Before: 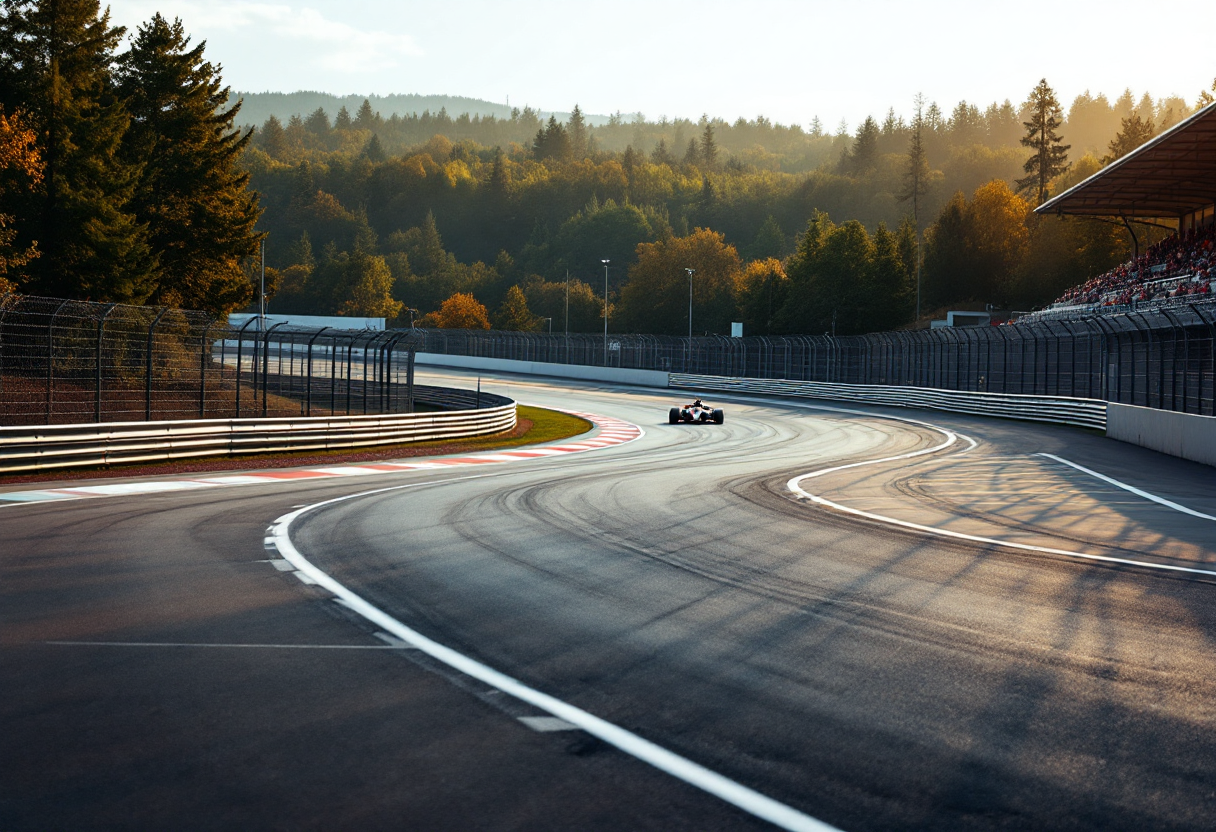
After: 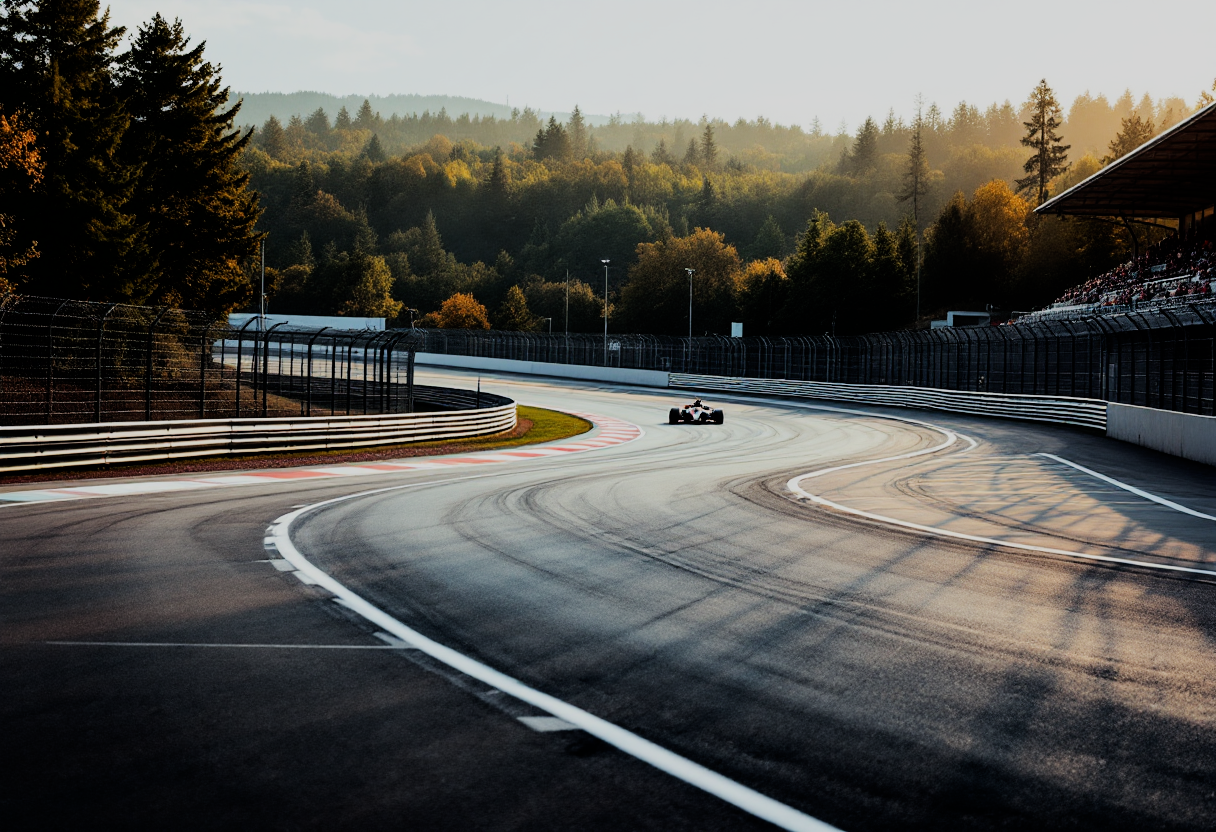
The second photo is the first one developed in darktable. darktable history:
filmic rgb: black relative exposure -6.04 EV, white relative exposure 6.97 EV, hardness 2.26
tone equalizer: -8 EV -0.424 EV, -7 EV -0.36 EV, -6 EV -0.361 EV, -5 EV -0.232 EV, -3 EV 0.204 EV, -2 EV 0.324 EV, -1 EV 0.39 EV, +0 EV 0.389 EV, edges refinement/feathering 500, mask exposure compensation -1.25 EV, preserve details no
contrast brightness saturation: contrast 0.05
